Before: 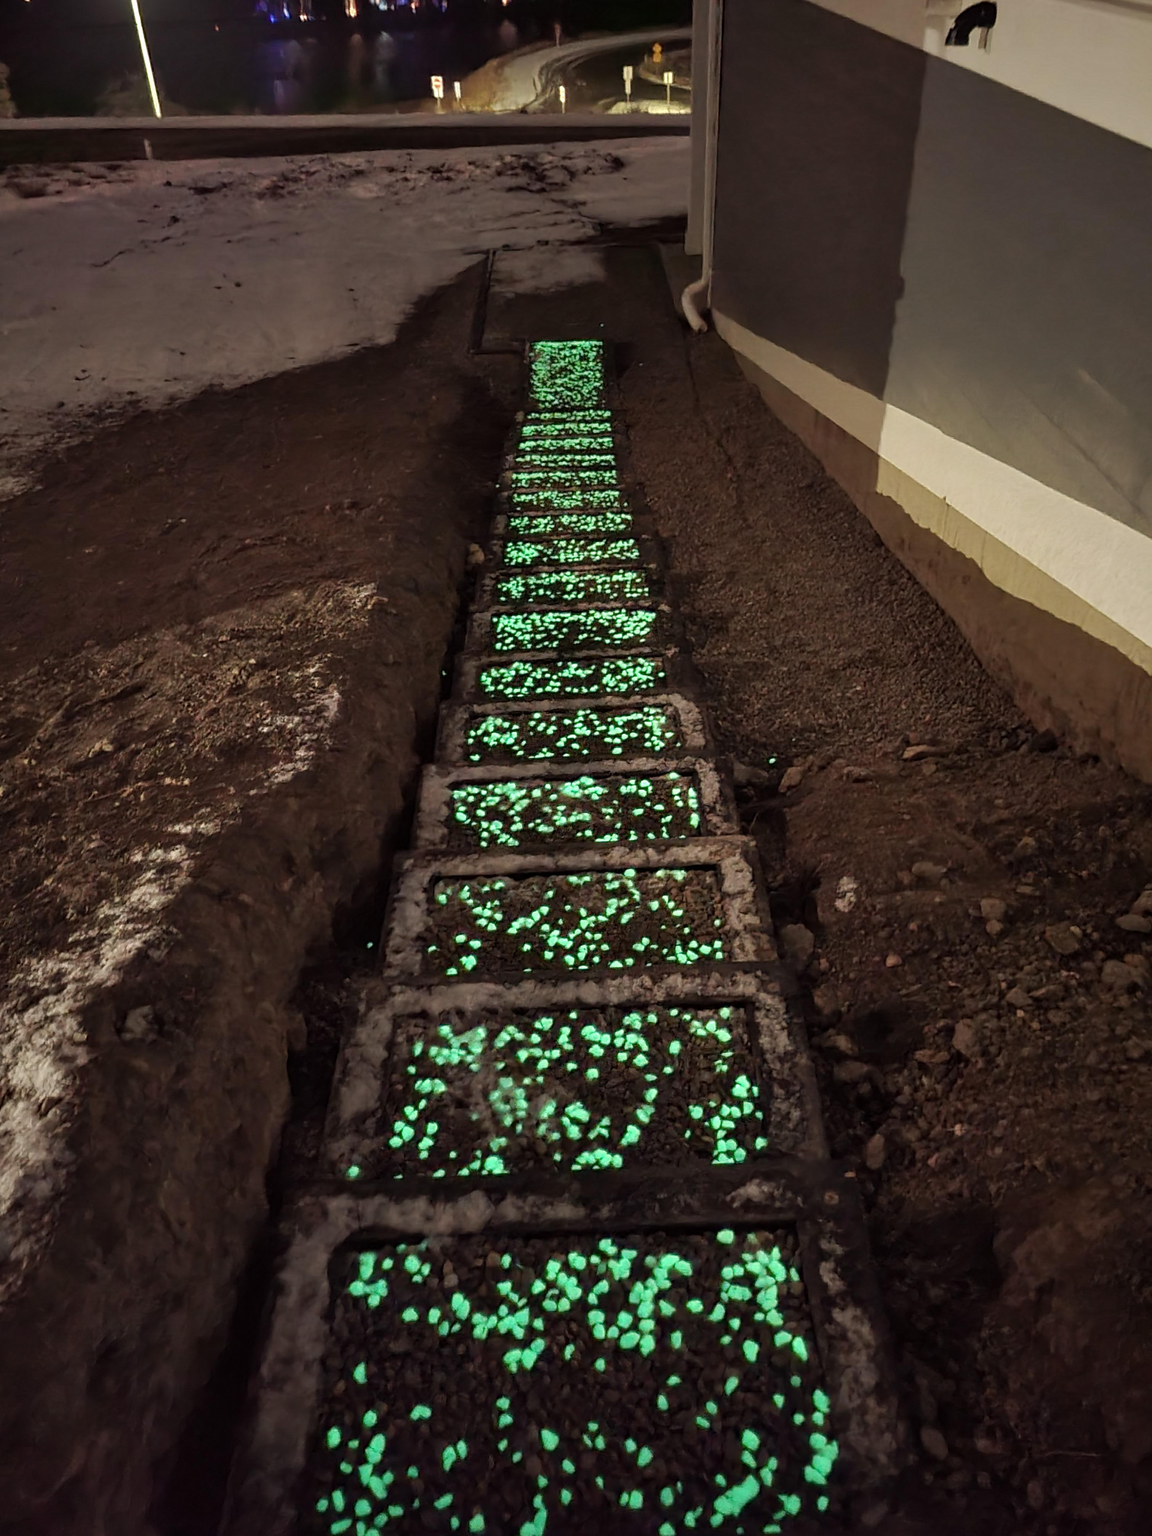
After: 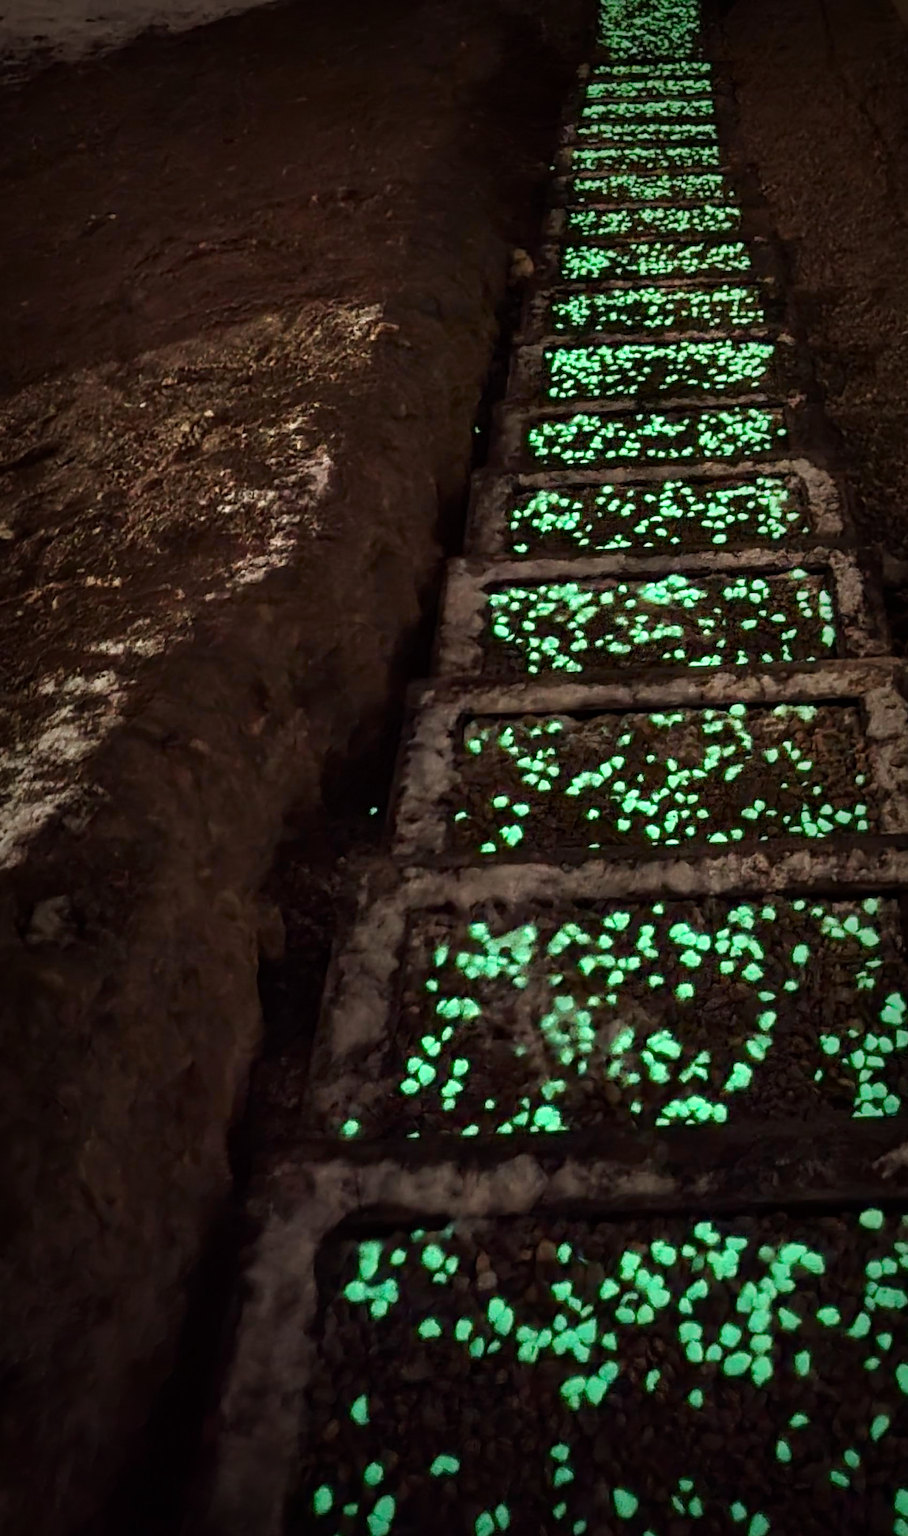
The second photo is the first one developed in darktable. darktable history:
crop: left 8.966%, top 23.852%, right 34.699%, bottom 4.703%
contrast brightness saturation: contrast 0.15, brightness -0.01, saturation 0.1
vignetting: fall-off start 53.2%, brightness -0.594, saturation 0, automatic ratio true, width/height ratio 1.313, shape 0.22, unbound false
